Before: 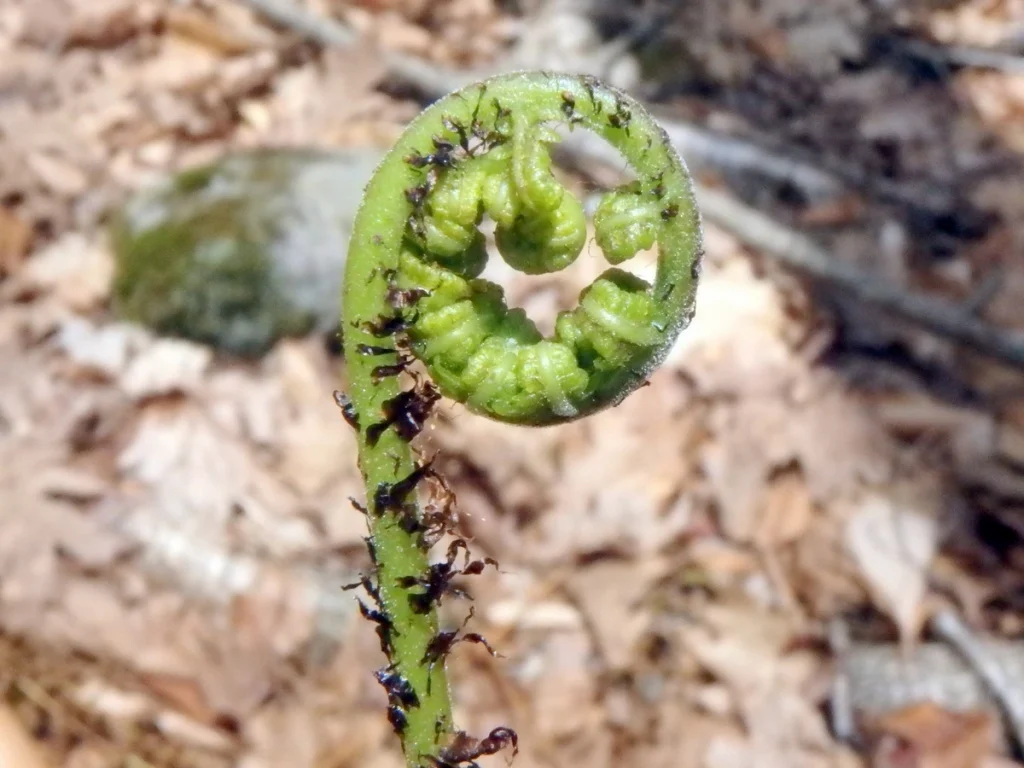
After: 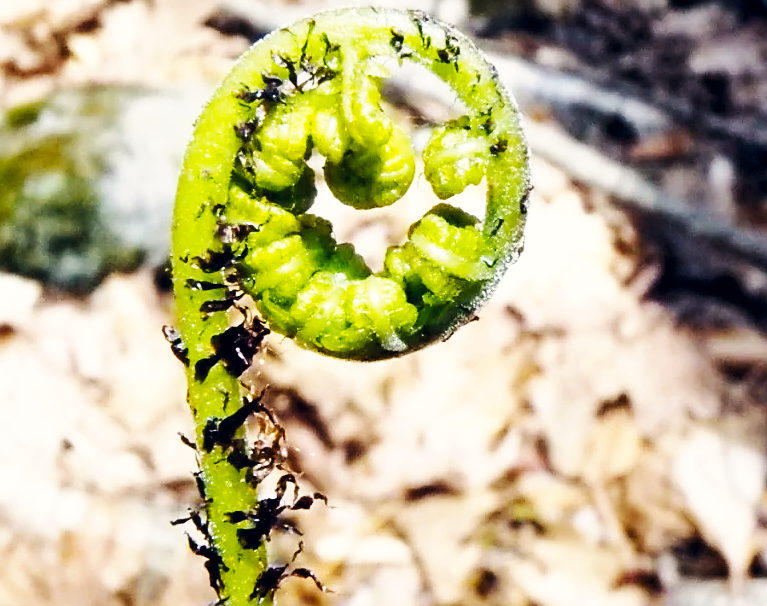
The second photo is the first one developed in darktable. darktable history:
color correction: highlights a* 0.417, highlights b* 2.71, shadows a* -1.32, shadows b* -4.68
crop: left 16.701%, top 8.532%, right 8.353%, bottom 12.436%
levels: levels [0, 0.618, 1]
sharpen: on, module defaults
exposure: compensate highlight preservation false
base curve: curves: ch0 [(0, 0) (0.007, 0.004) (0.027, 0.03) (0.046, 0.07) (0.207, 0.54) (0.442, 0.872) (0.673, 0.972) (1, 1)], preserve colors none
color balance rgb: perceptual saturation grading › global saturation 35.985%, global vibrance 20%
